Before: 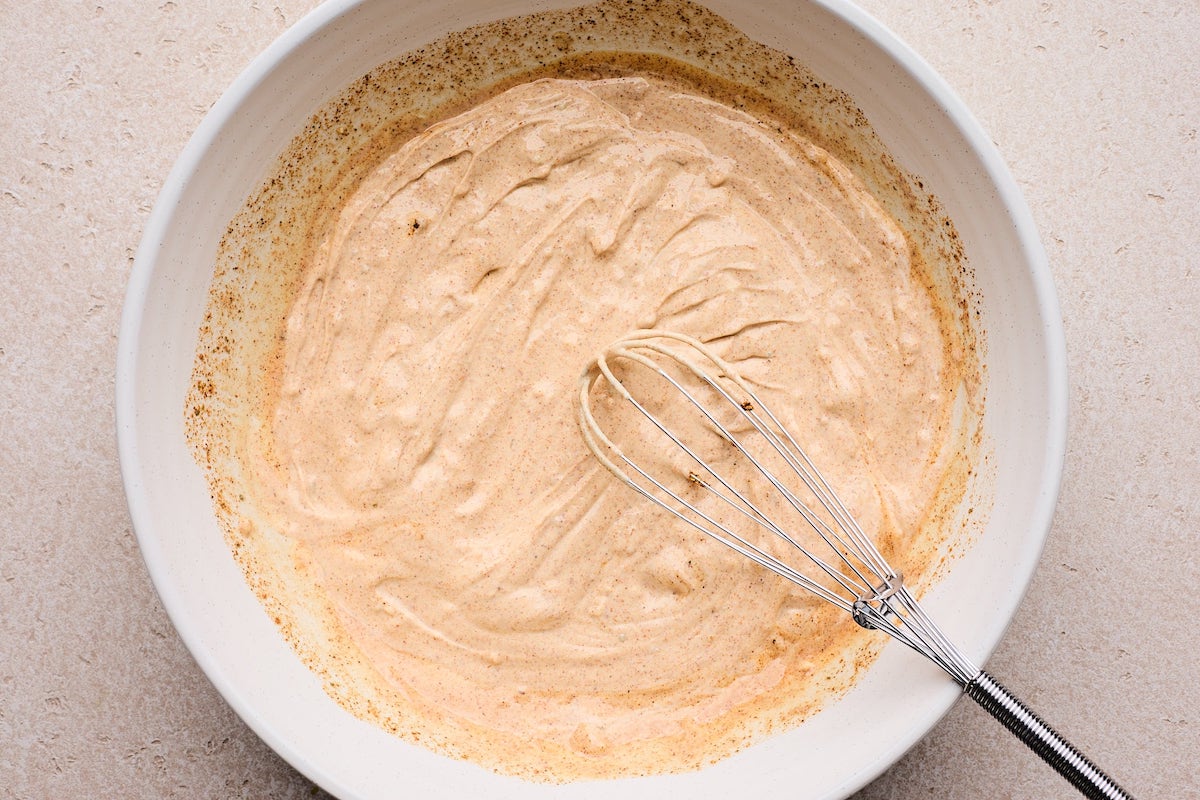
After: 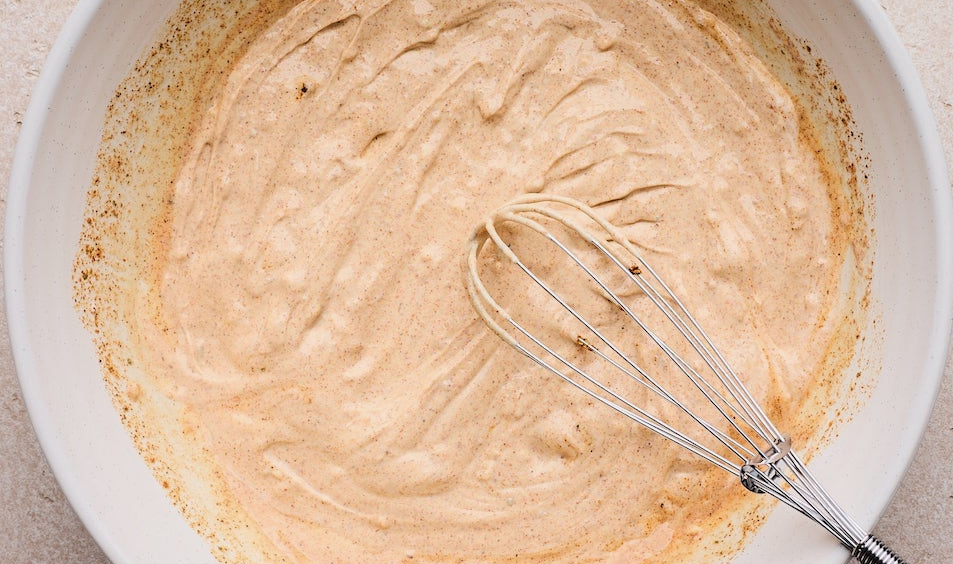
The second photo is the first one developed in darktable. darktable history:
crop: left 9.411%, top 17.071%, right 11.128%, bottom 12.304%
exposure: exposure -0.109 EV, compensate highlight preservation false
